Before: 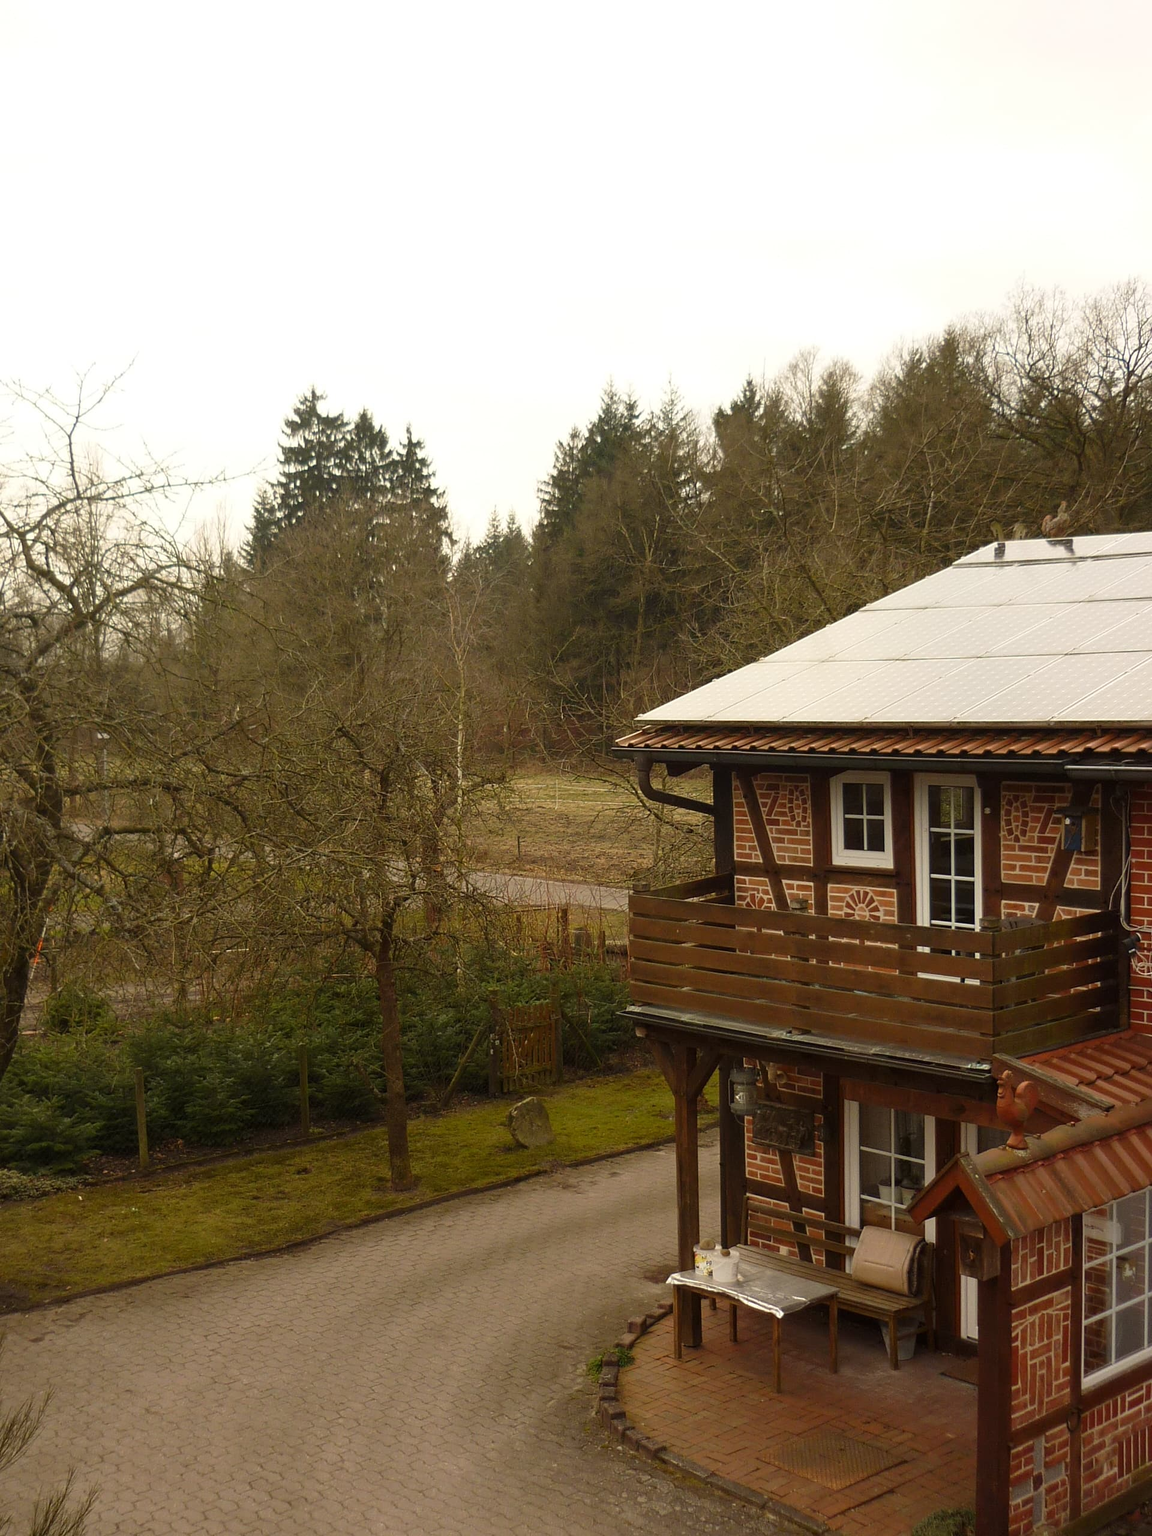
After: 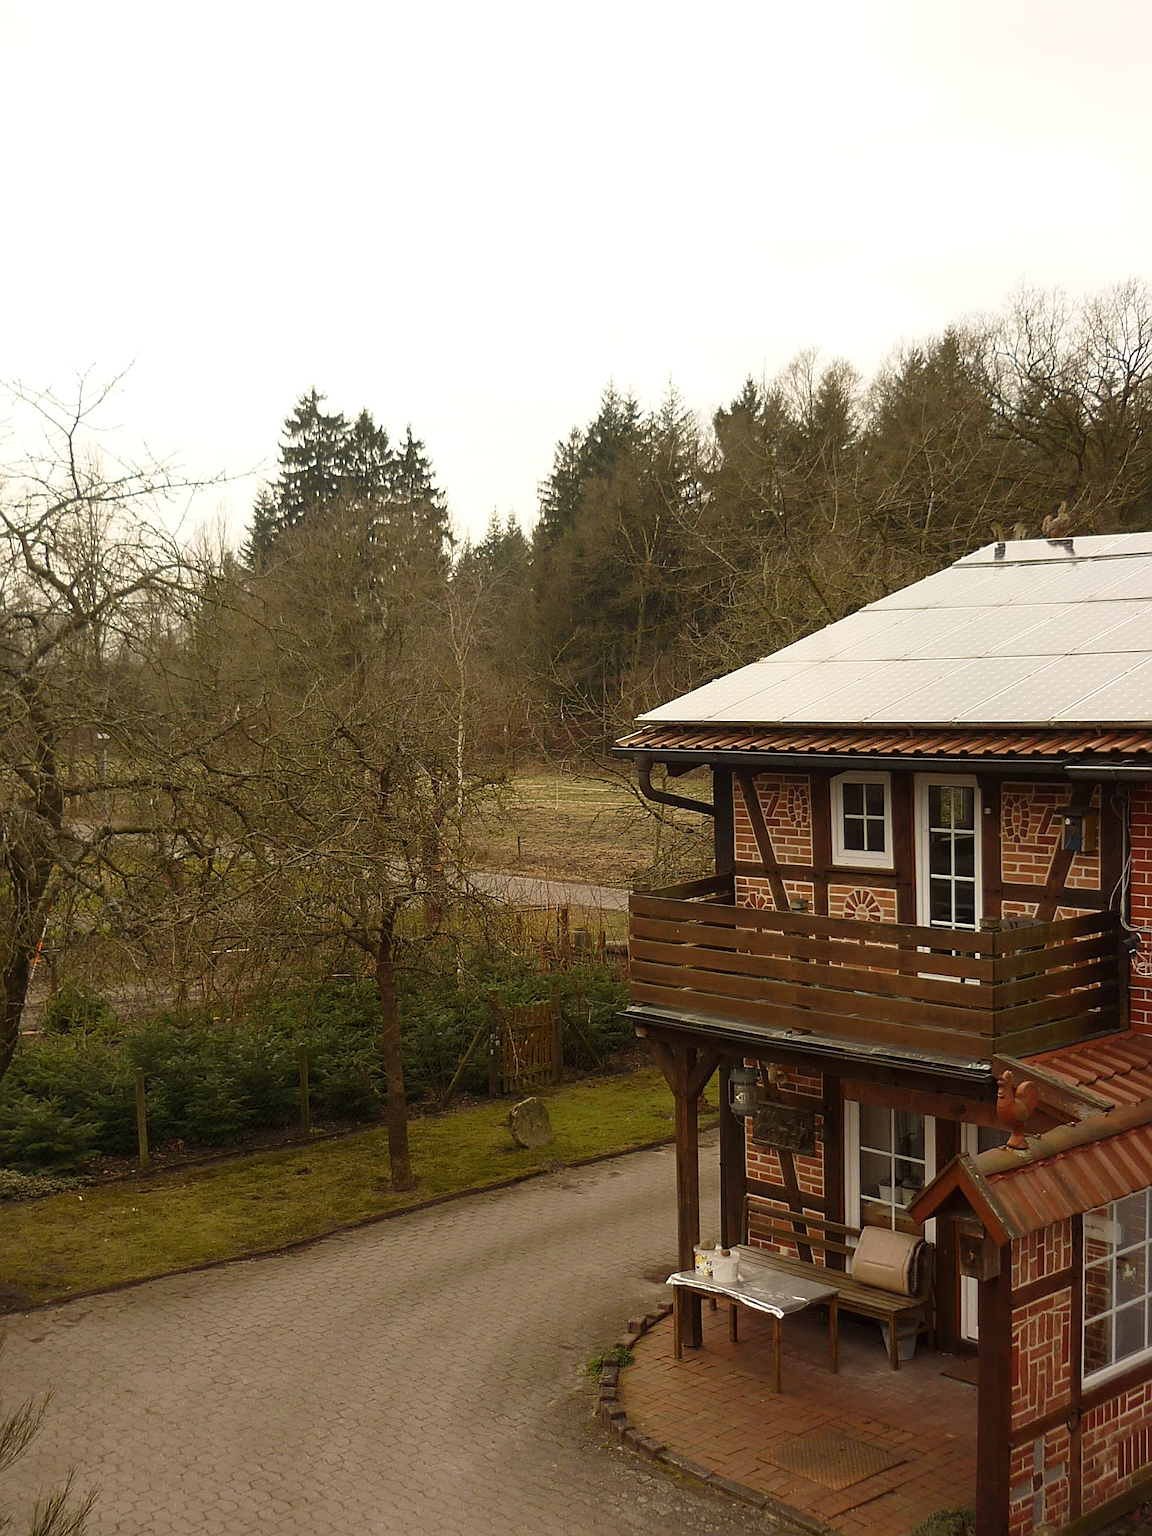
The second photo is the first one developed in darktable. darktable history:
sharpen: on, module defaults
color balance rgb: linear chroma grading › shadows -3%, linear chroma grading › highlights -4%
